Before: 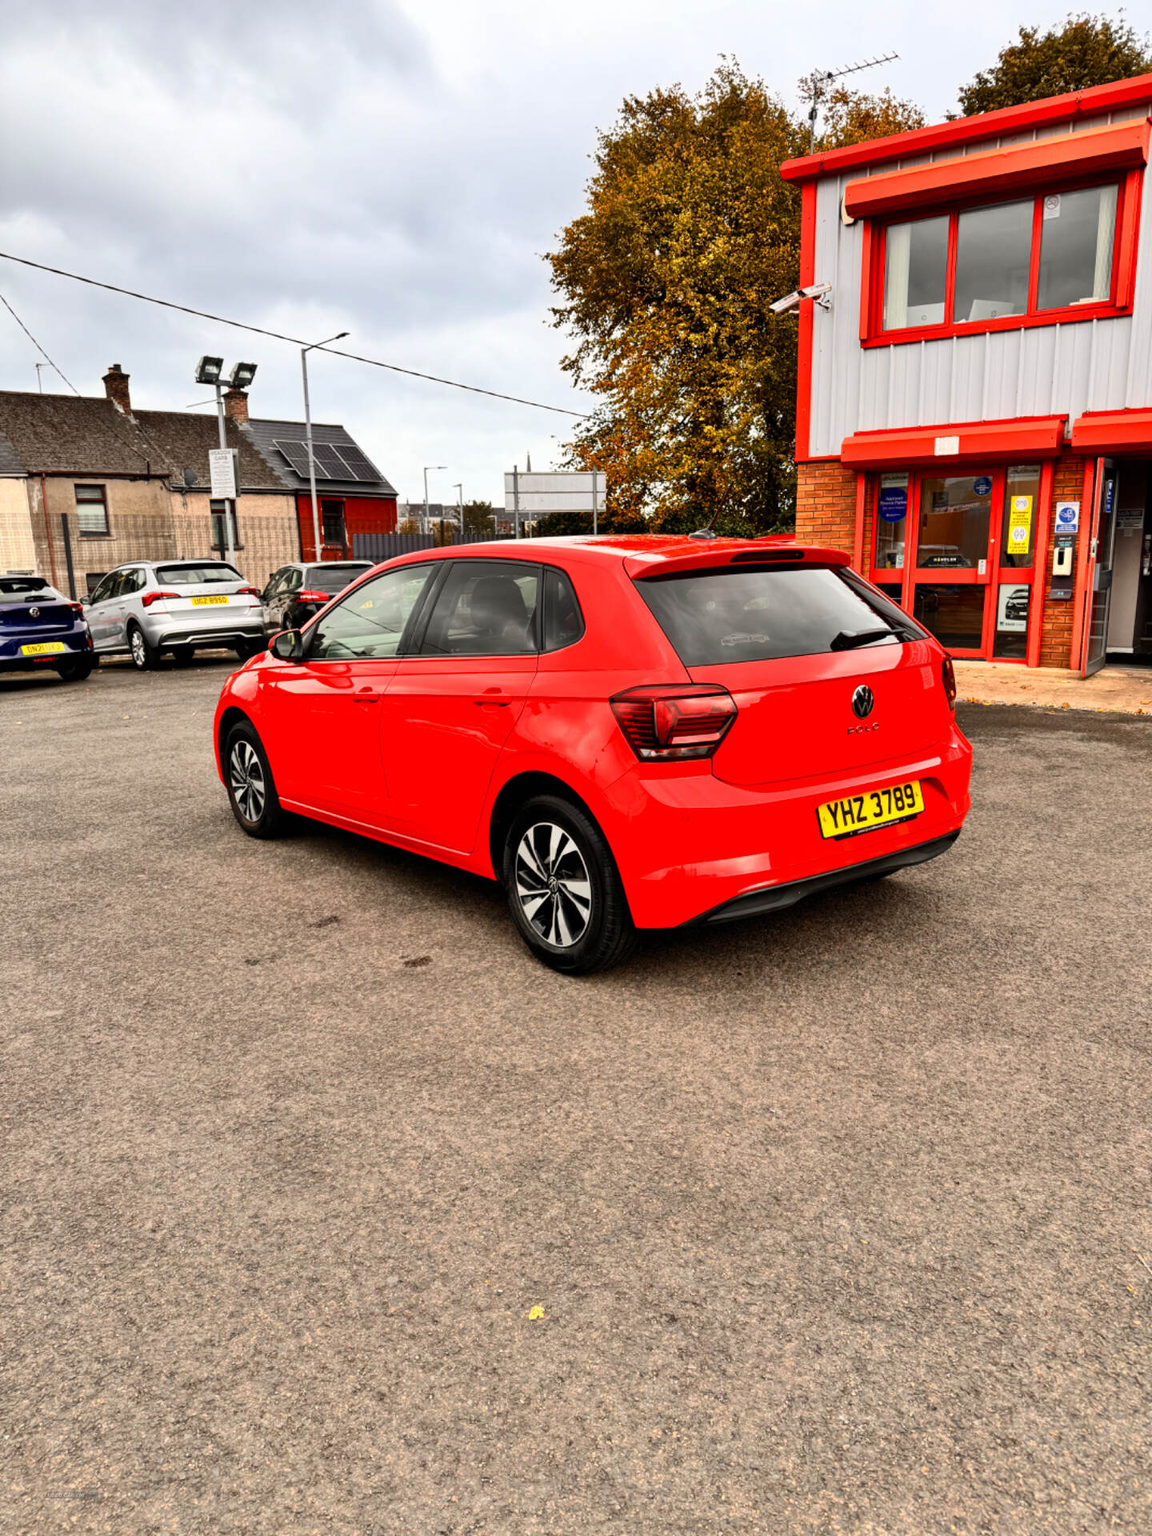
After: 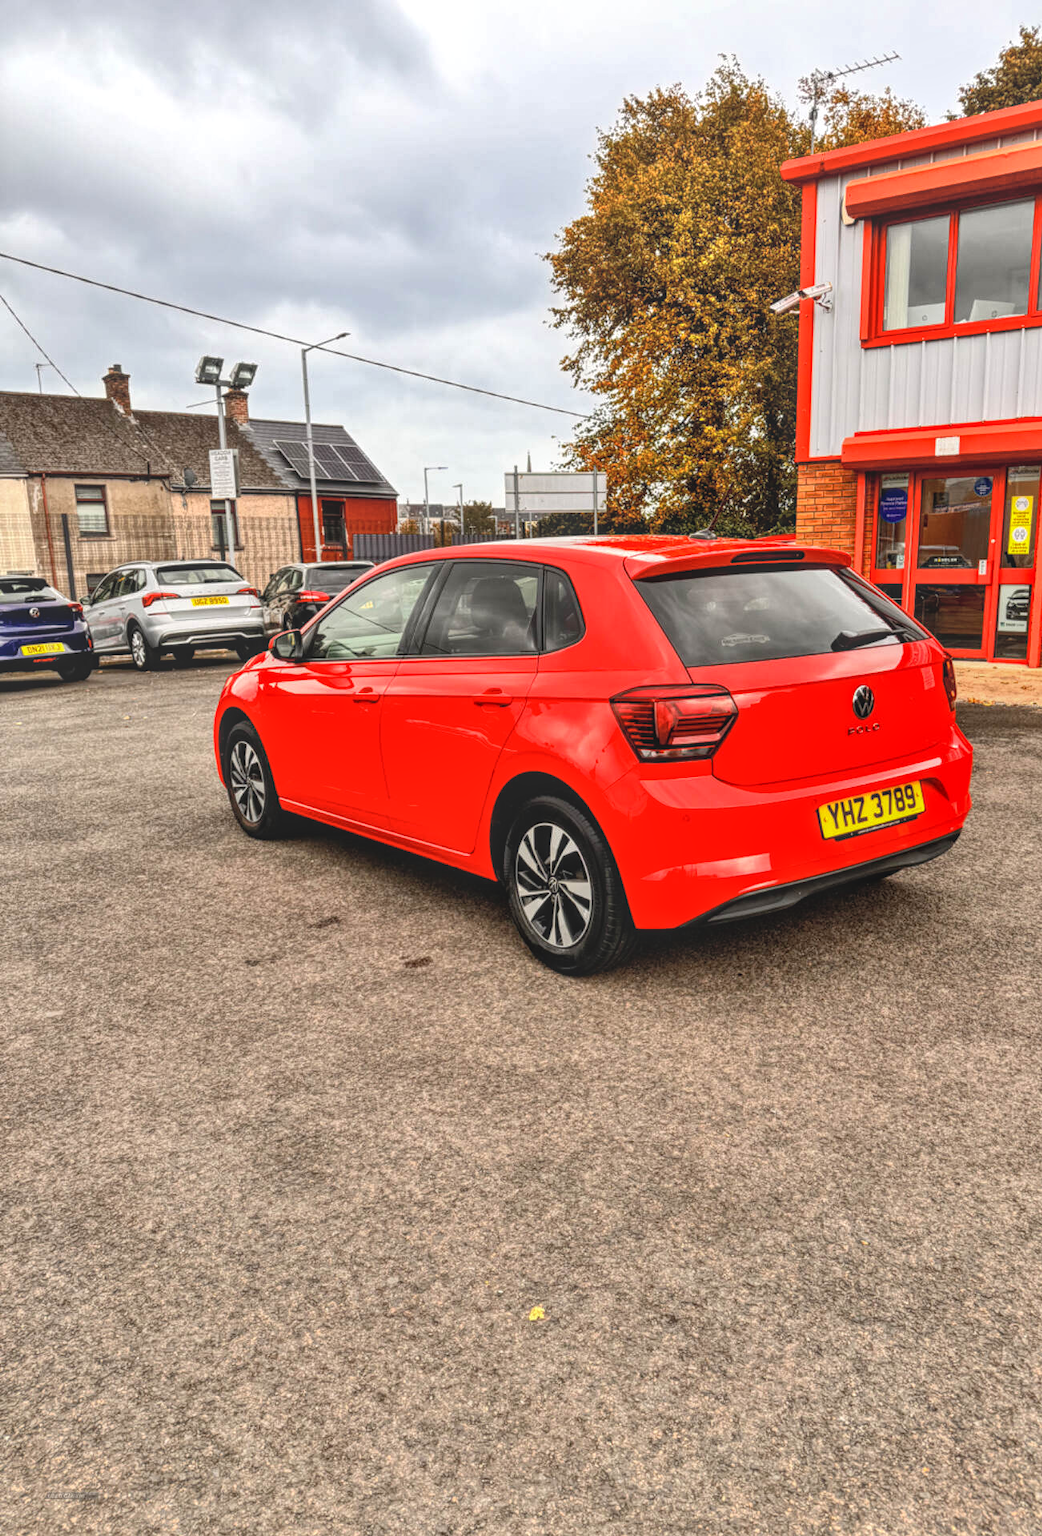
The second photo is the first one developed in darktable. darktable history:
local contrast: highlights 66%, shadows 33%, detail 166%, midtone range 0.2
crop: right 9.509%, bottom 0.031%
